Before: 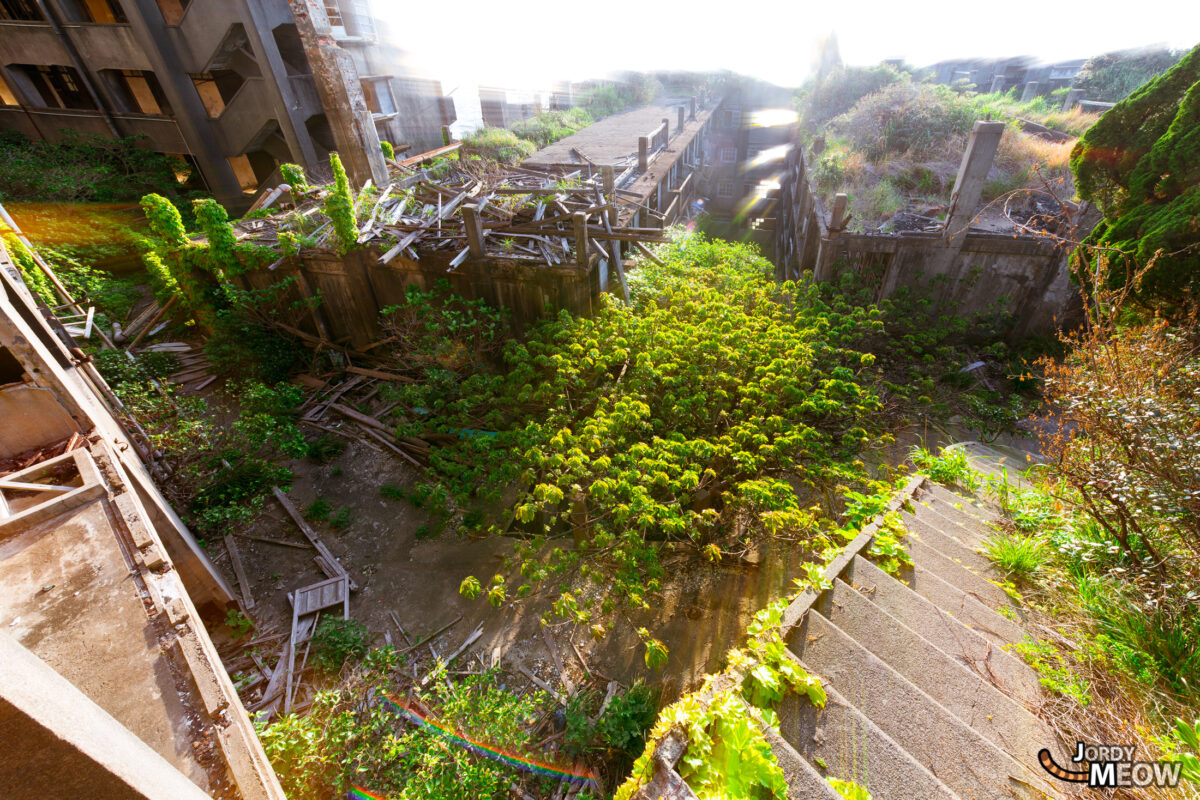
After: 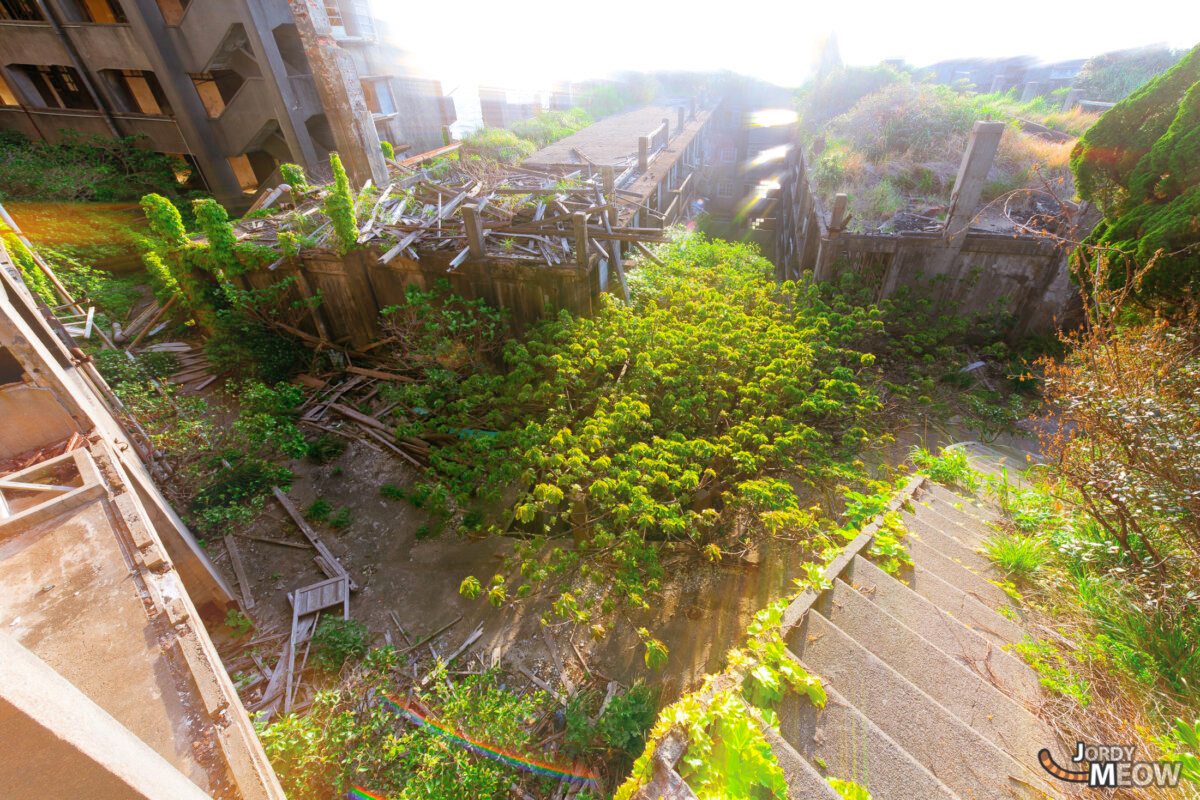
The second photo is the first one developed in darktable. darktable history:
bloom: on, module defaults
shadows and highlights: on, module defaults
